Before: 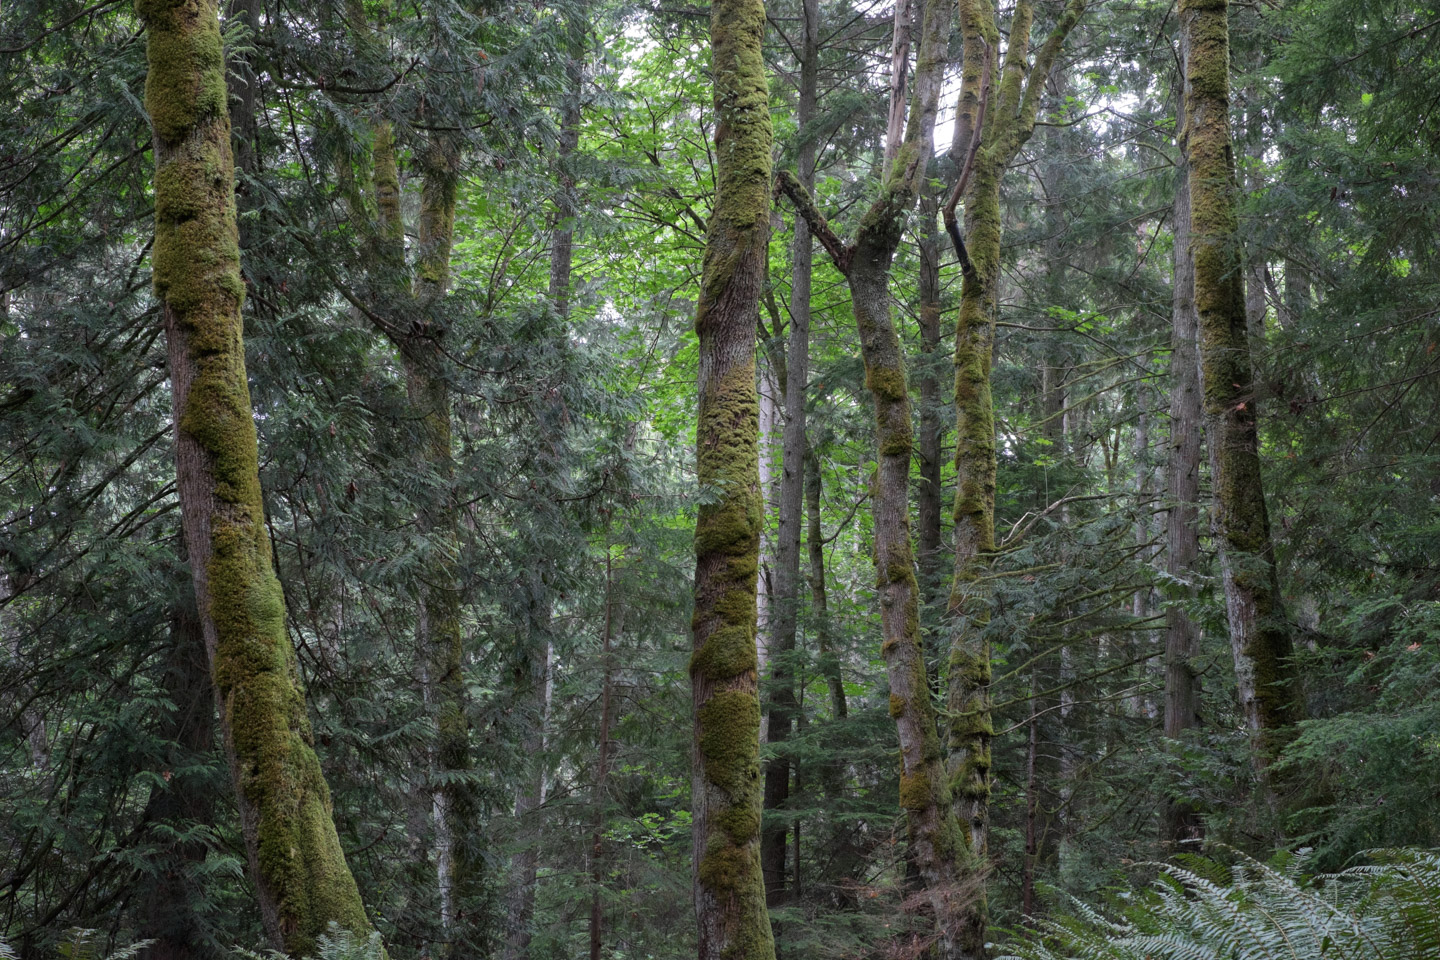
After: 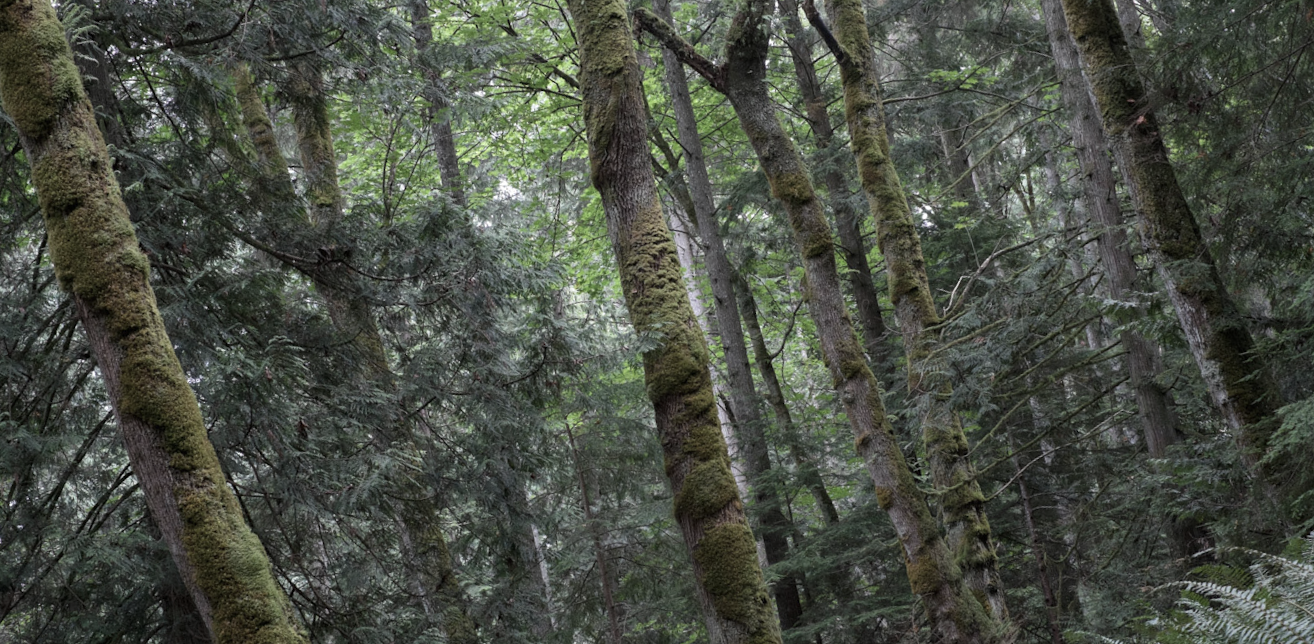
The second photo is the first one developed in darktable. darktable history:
contrast brightness saturation: contrast 0.1, saturation -0.36
rotate and perspective: rotation -14.8°, crop left 0.1, crop right 0.903, crop top 0.25, crop bottom 0.748
